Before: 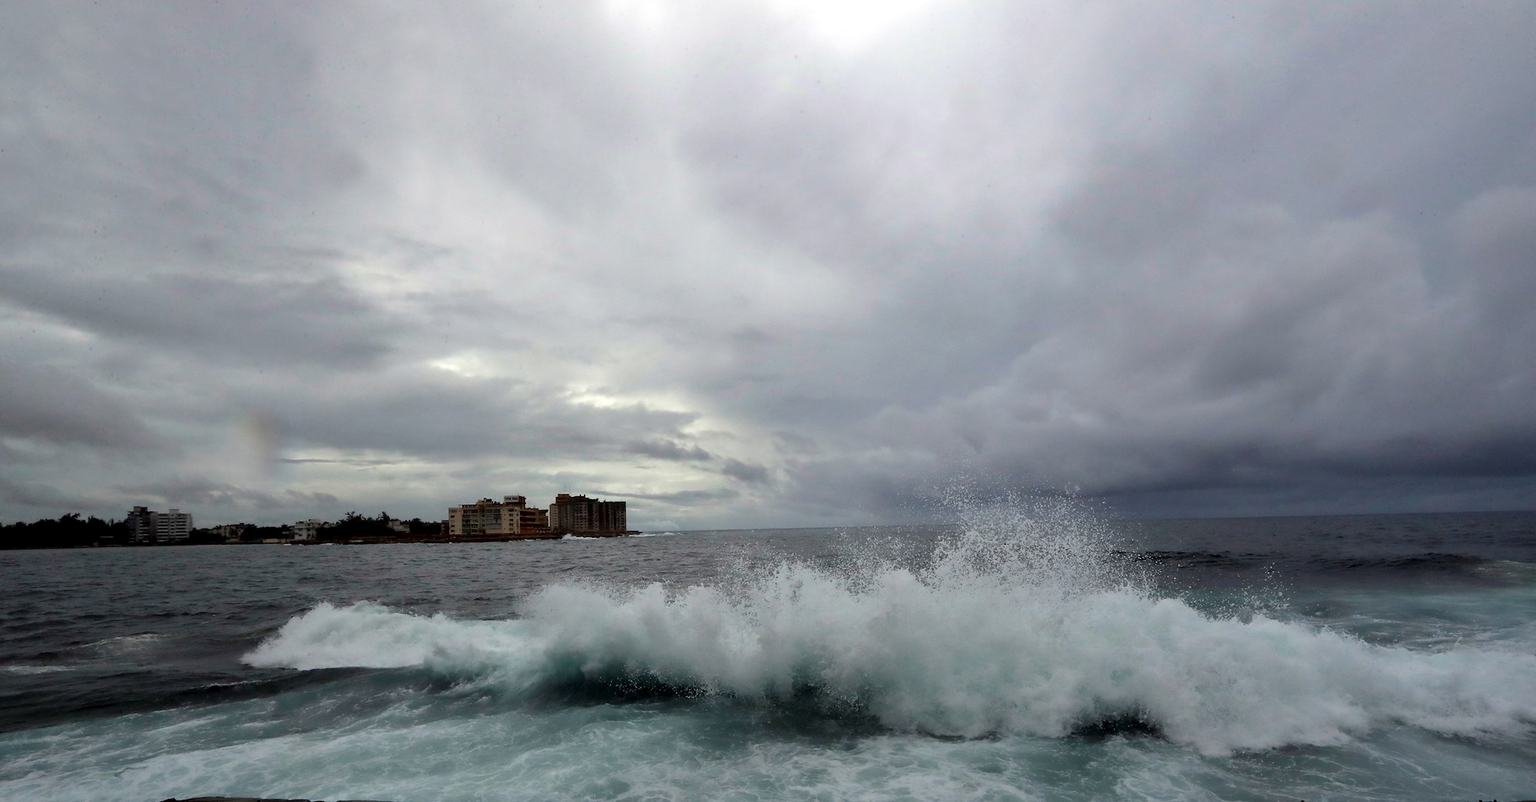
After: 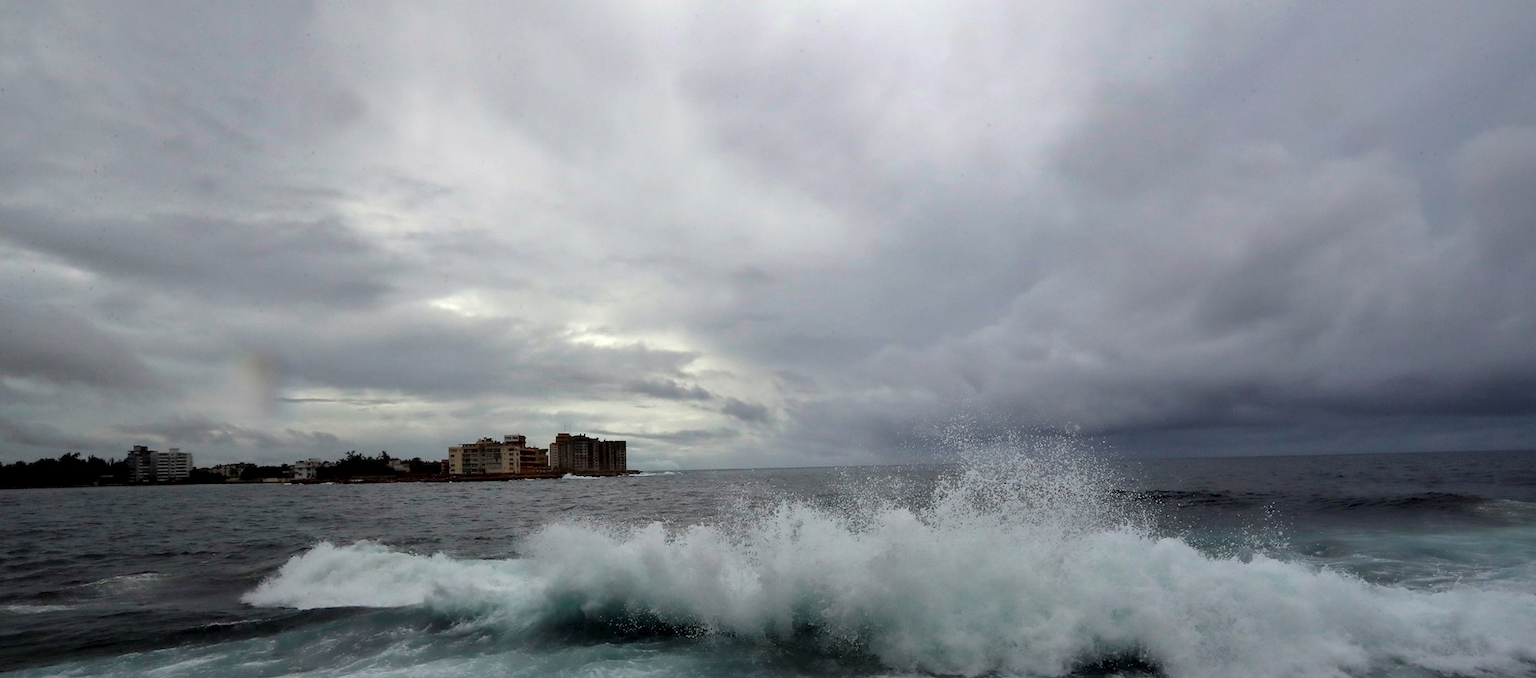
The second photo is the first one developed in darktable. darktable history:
crop: top 7.592%, bottom 7.651%
